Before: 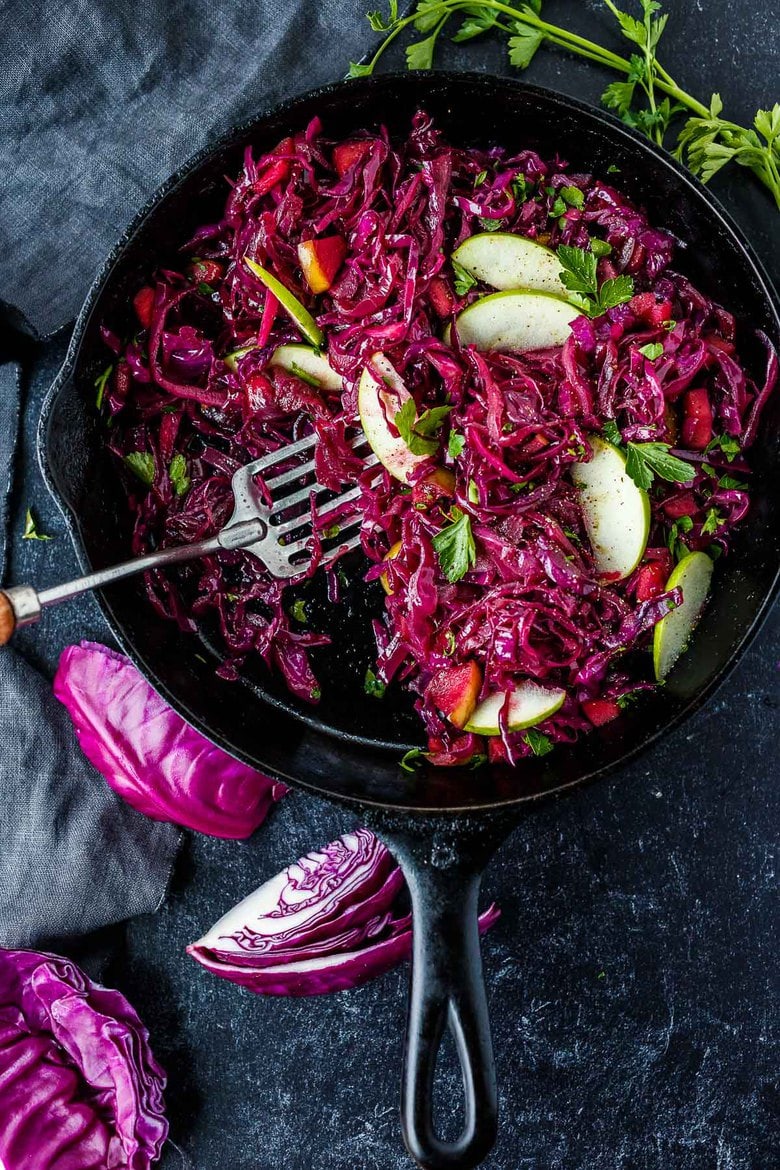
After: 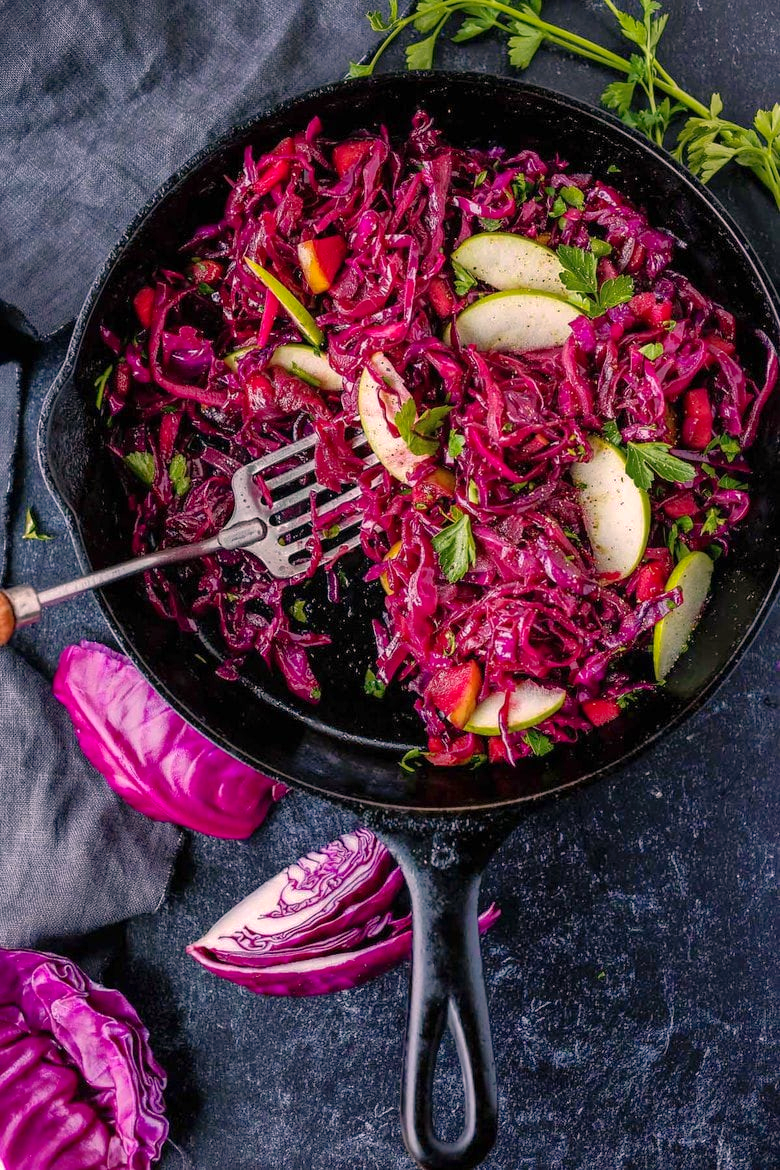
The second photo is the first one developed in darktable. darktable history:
shadows and highlights: on, module defaults
color correction: highlights a* 14.73, highlights b* 4.67
